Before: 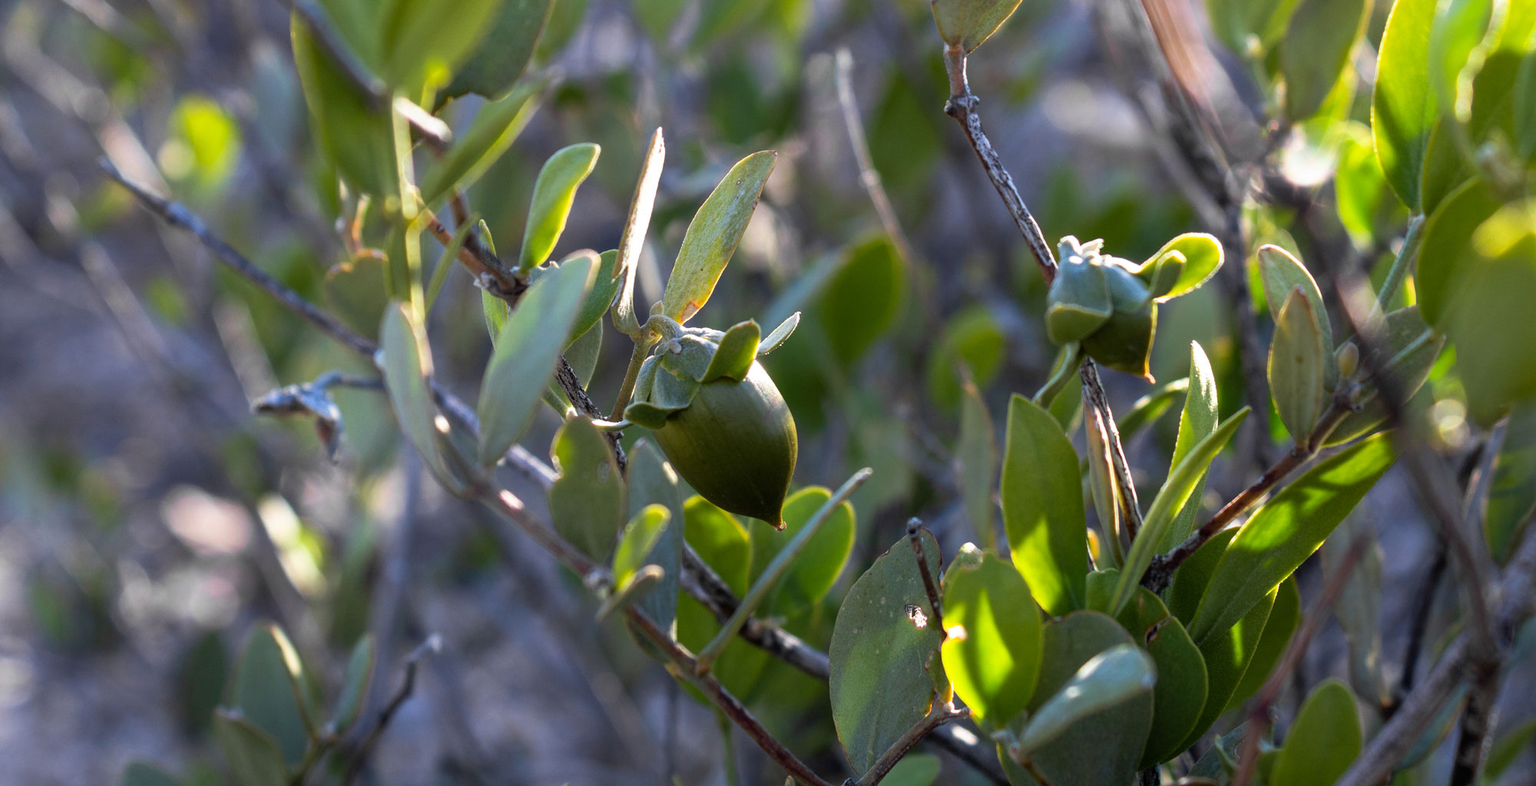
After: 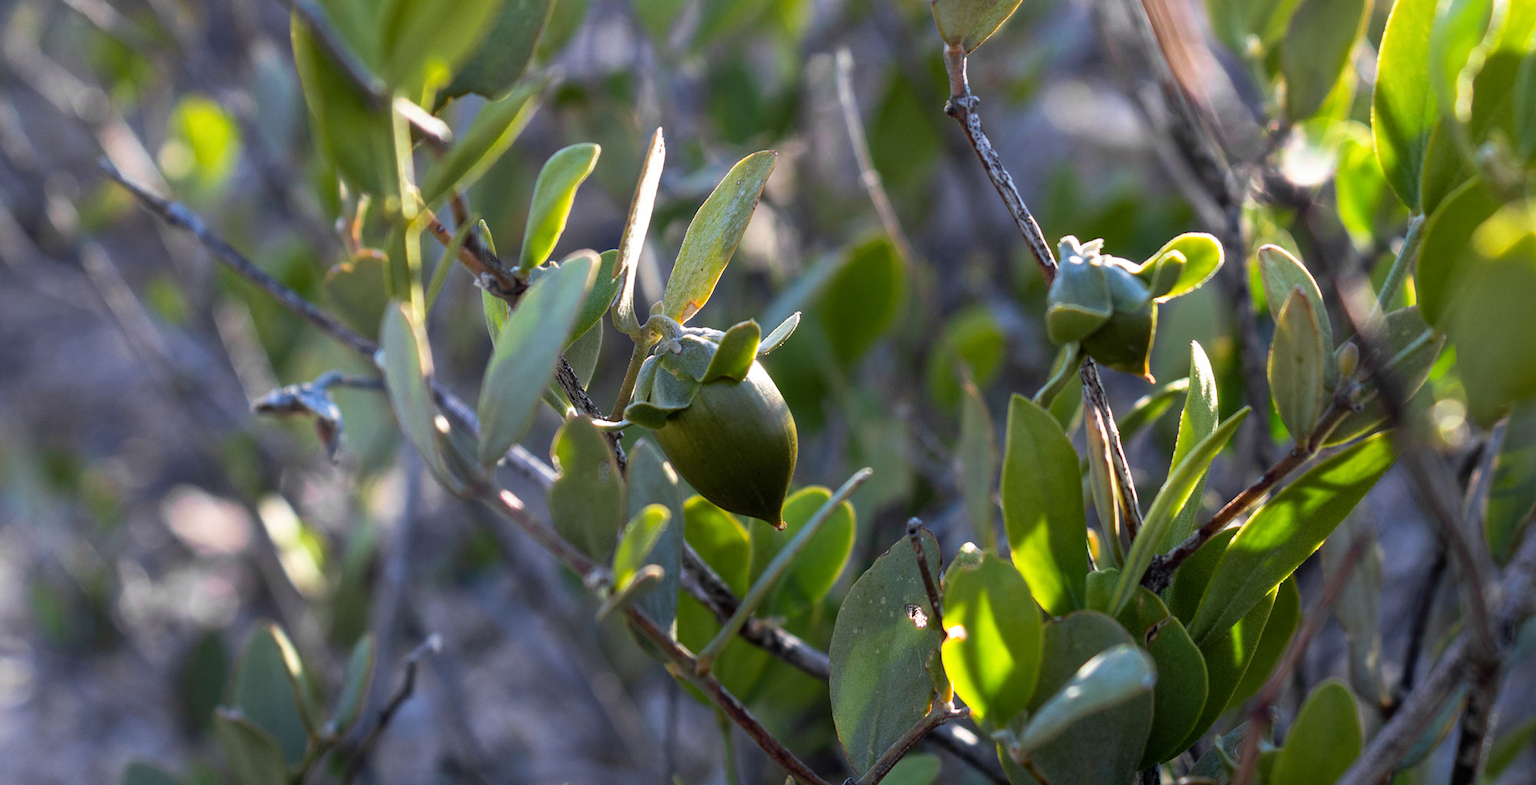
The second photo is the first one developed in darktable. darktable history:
local contrast: mode bilateral grid, contrast 9, coarseness 26, detail 115%, midtone range 0.2
